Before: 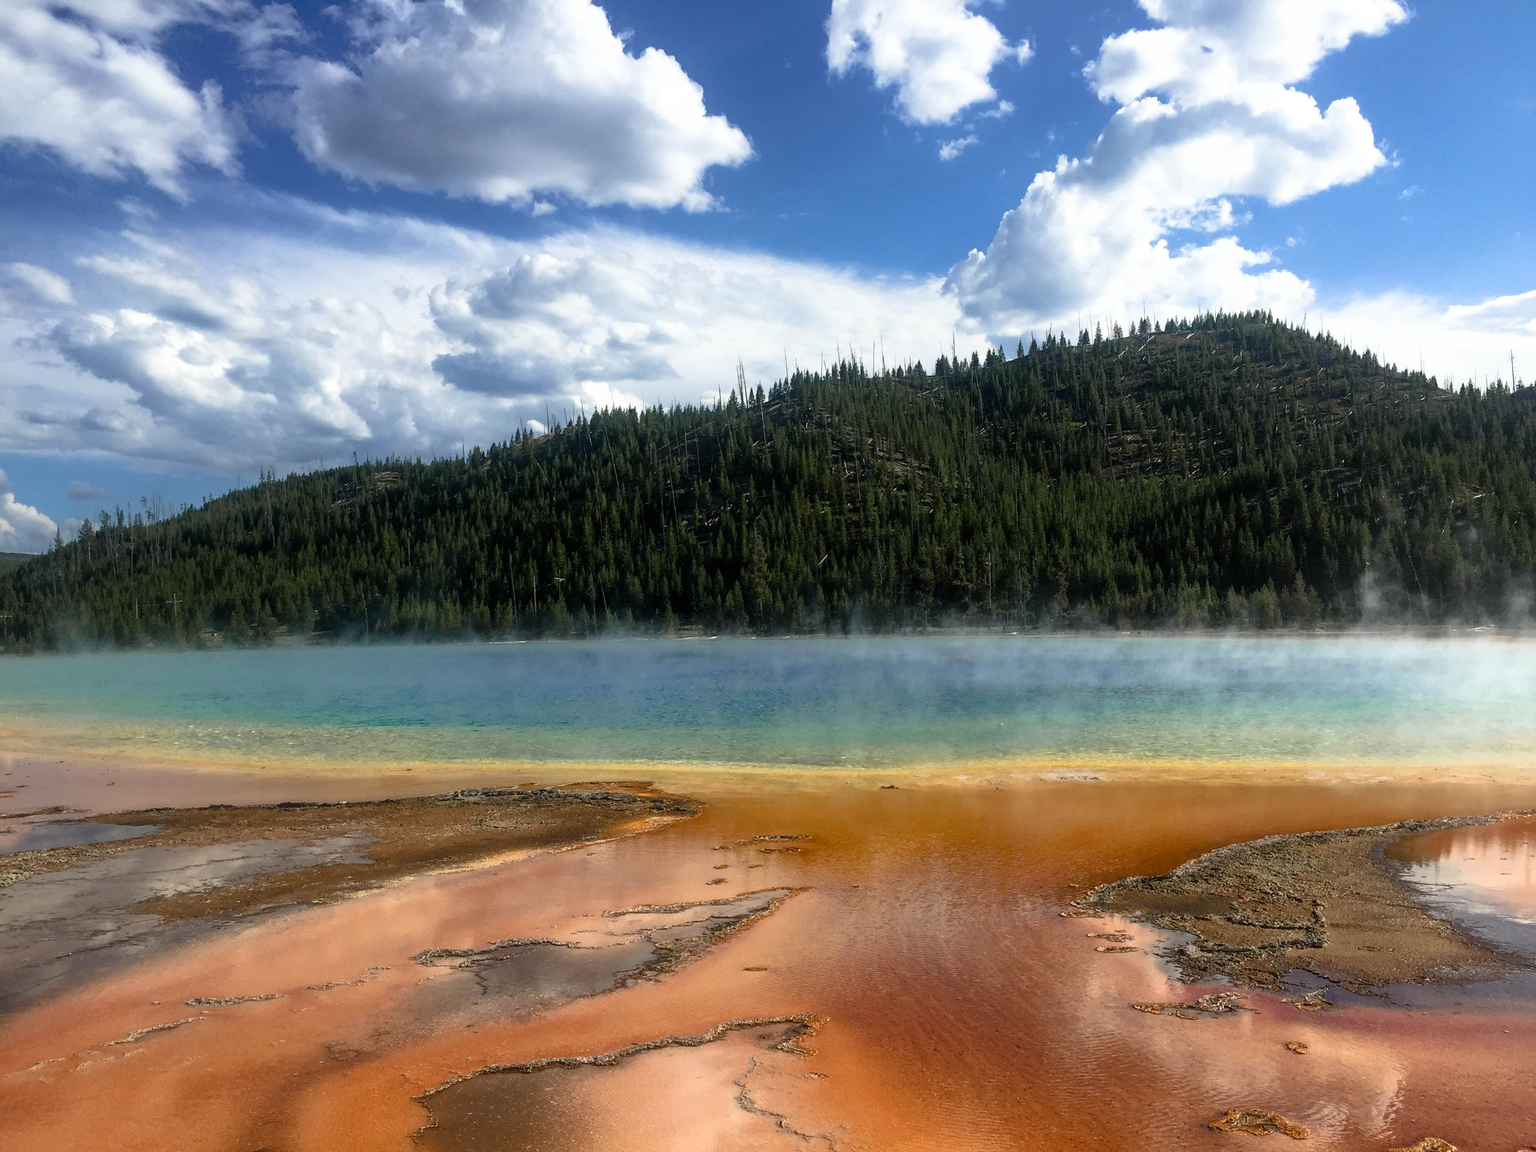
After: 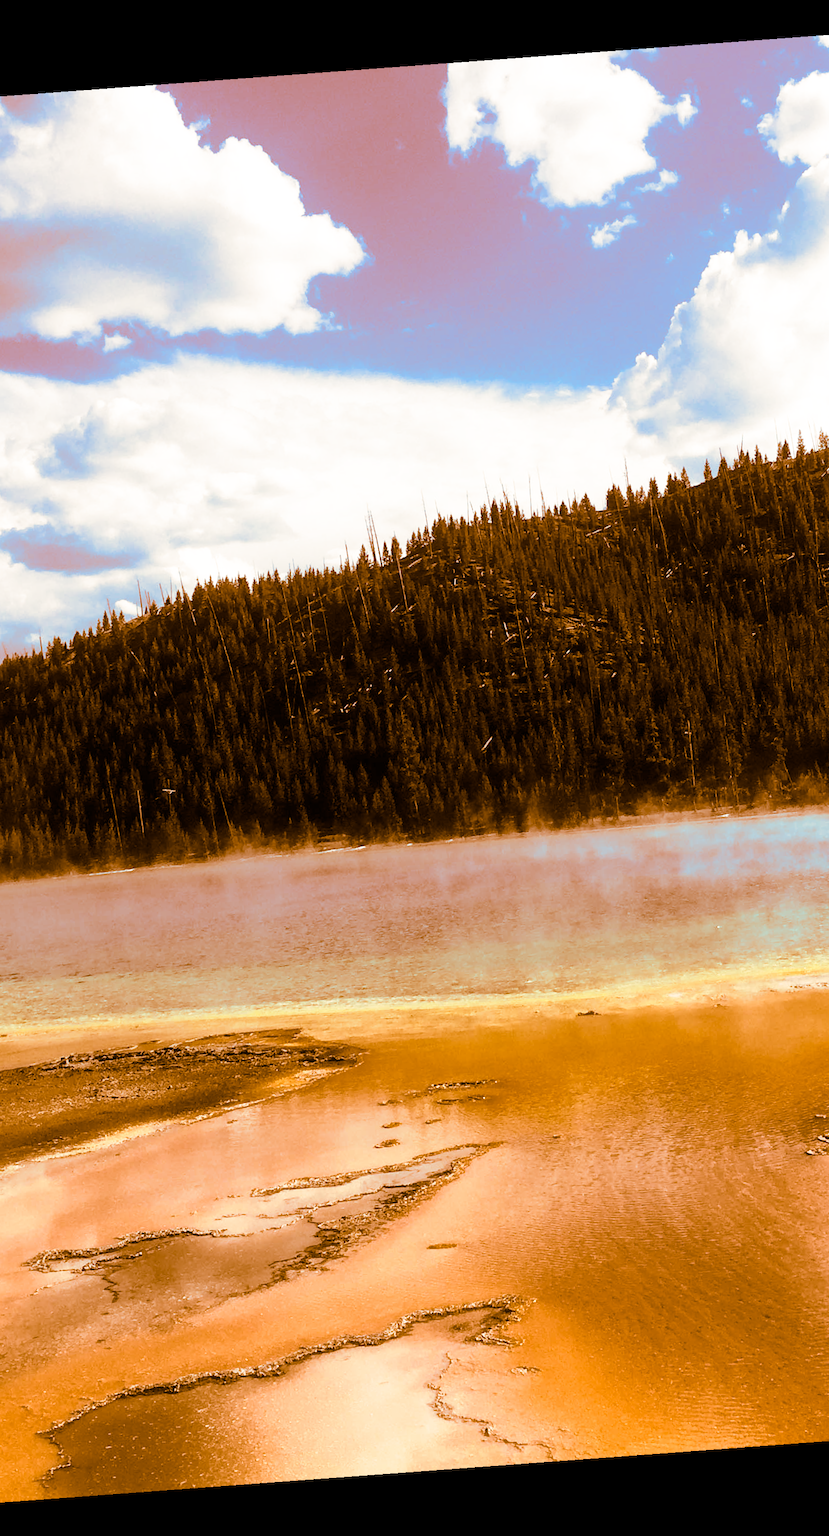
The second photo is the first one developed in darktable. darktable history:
base curve: curves: ch0 [(0, 0) (0.028, 0.03) (0.121, 0.232) (0.46, 0.748) (0.859, 0.968) (1, 1)], preserve colors none
crop: left 28.583%, right 29.231%
split-toning: shadows › hue 26°, shadows › saturation 0.92, highlights › hue 40°, highlights › saturation 0.92, balance -63, compress 0%
rotate and perspective: rotation -4.25°, automatic cropping off
